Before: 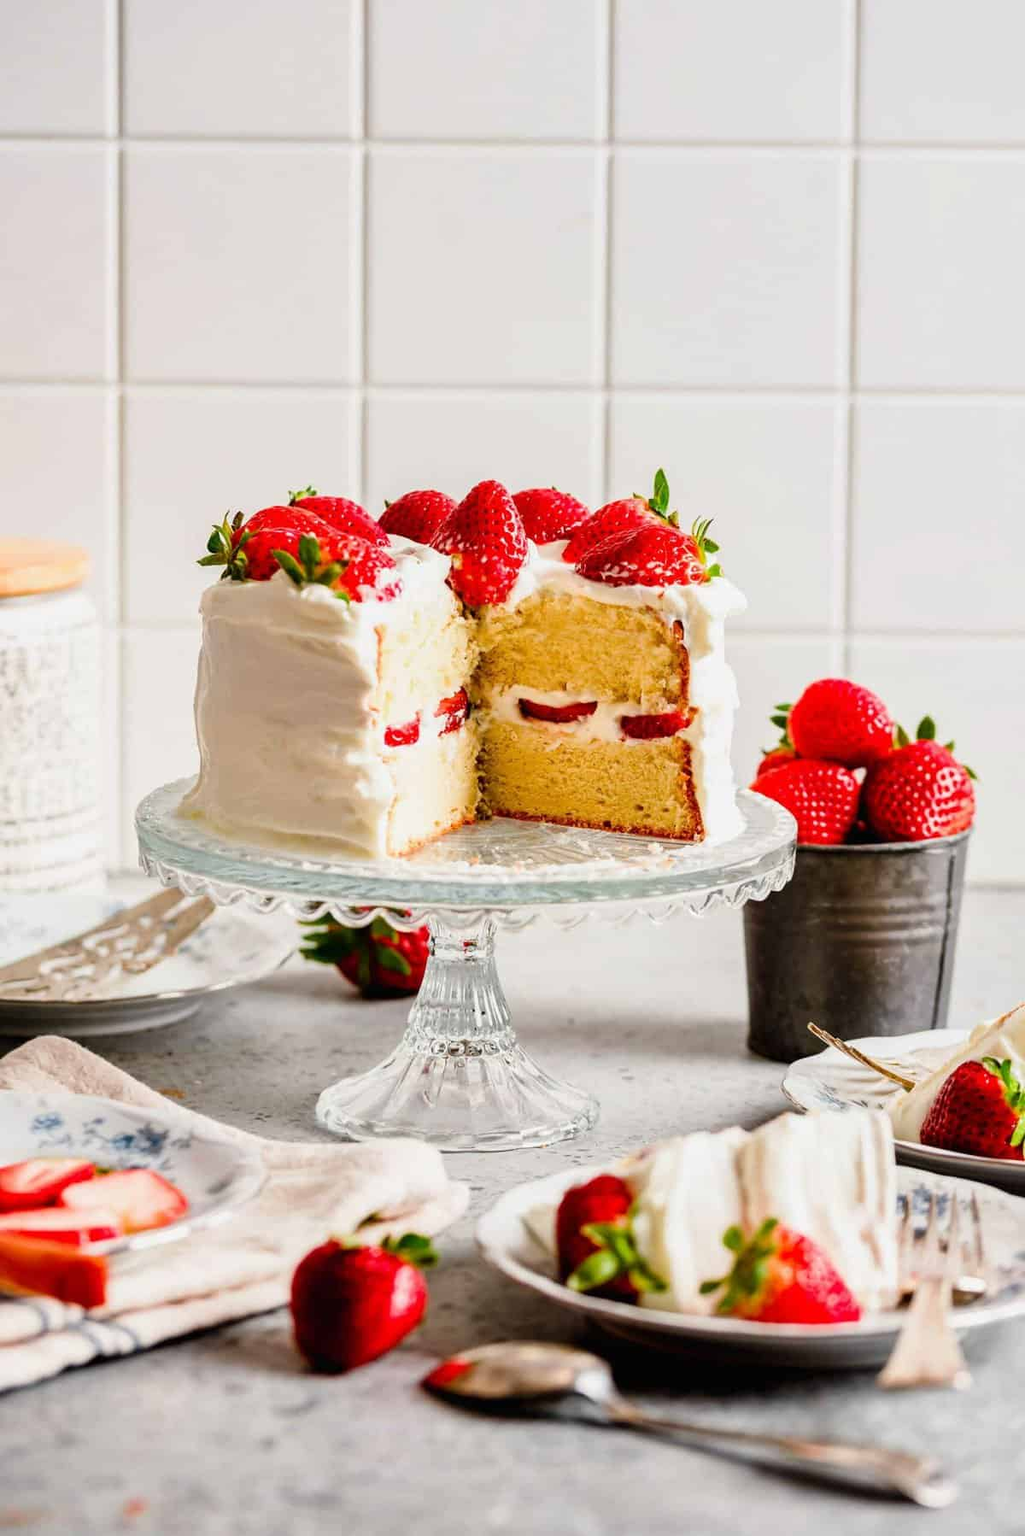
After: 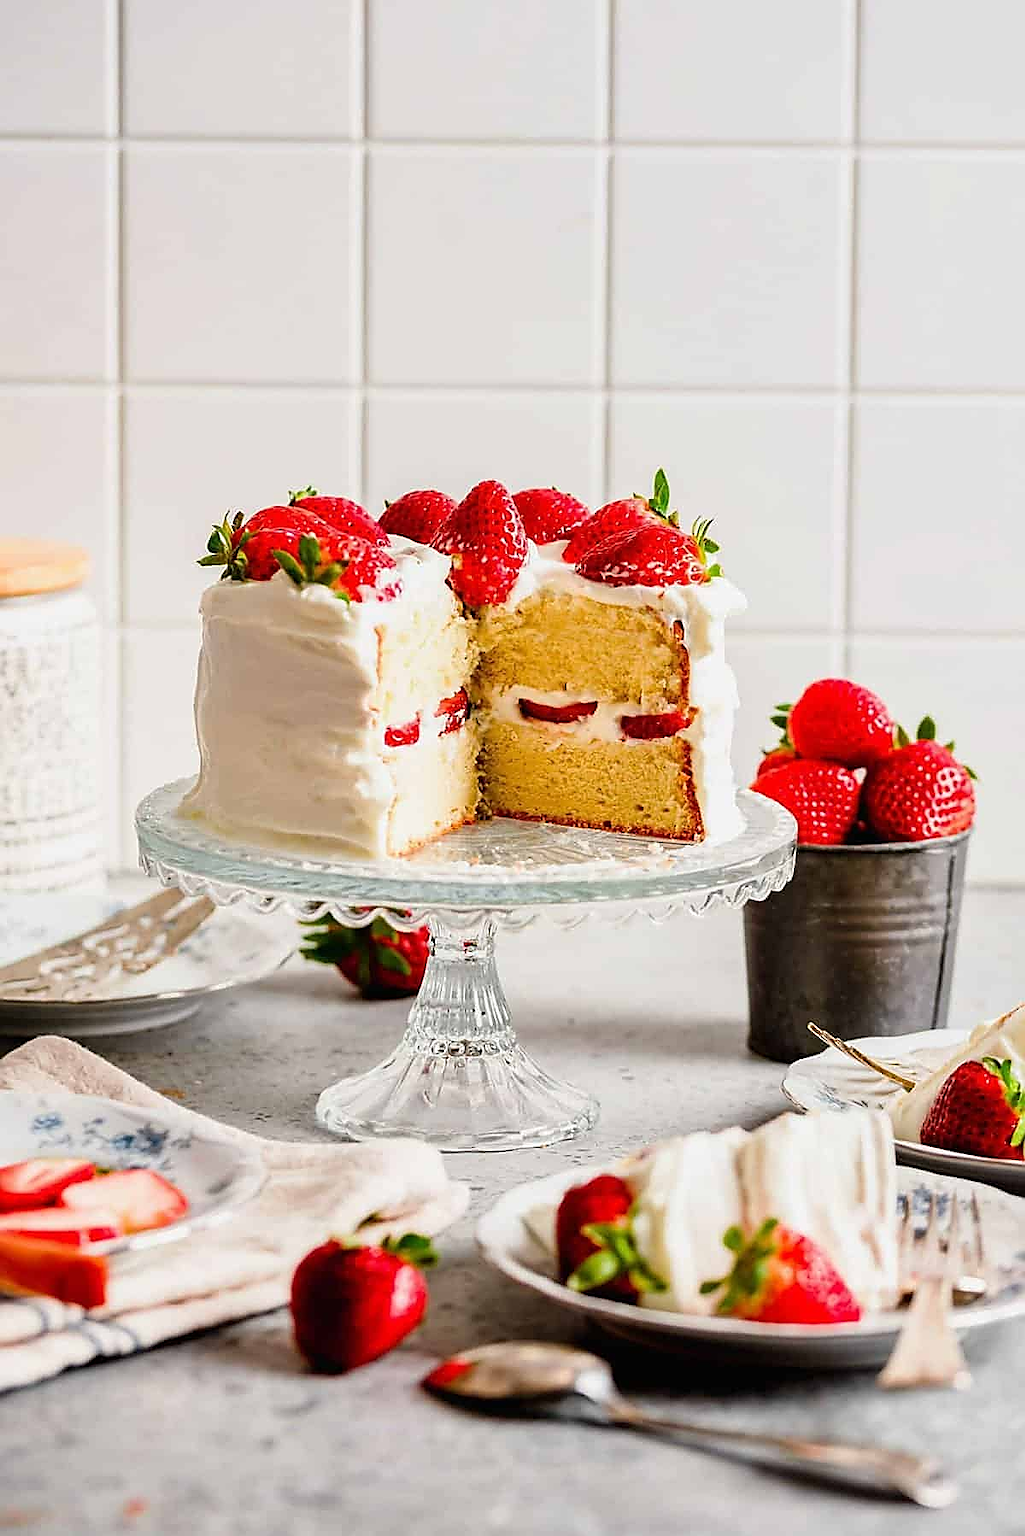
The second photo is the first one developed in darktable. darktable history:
sharpen: radius 1.412, amount 1.262, threshold 0.702
